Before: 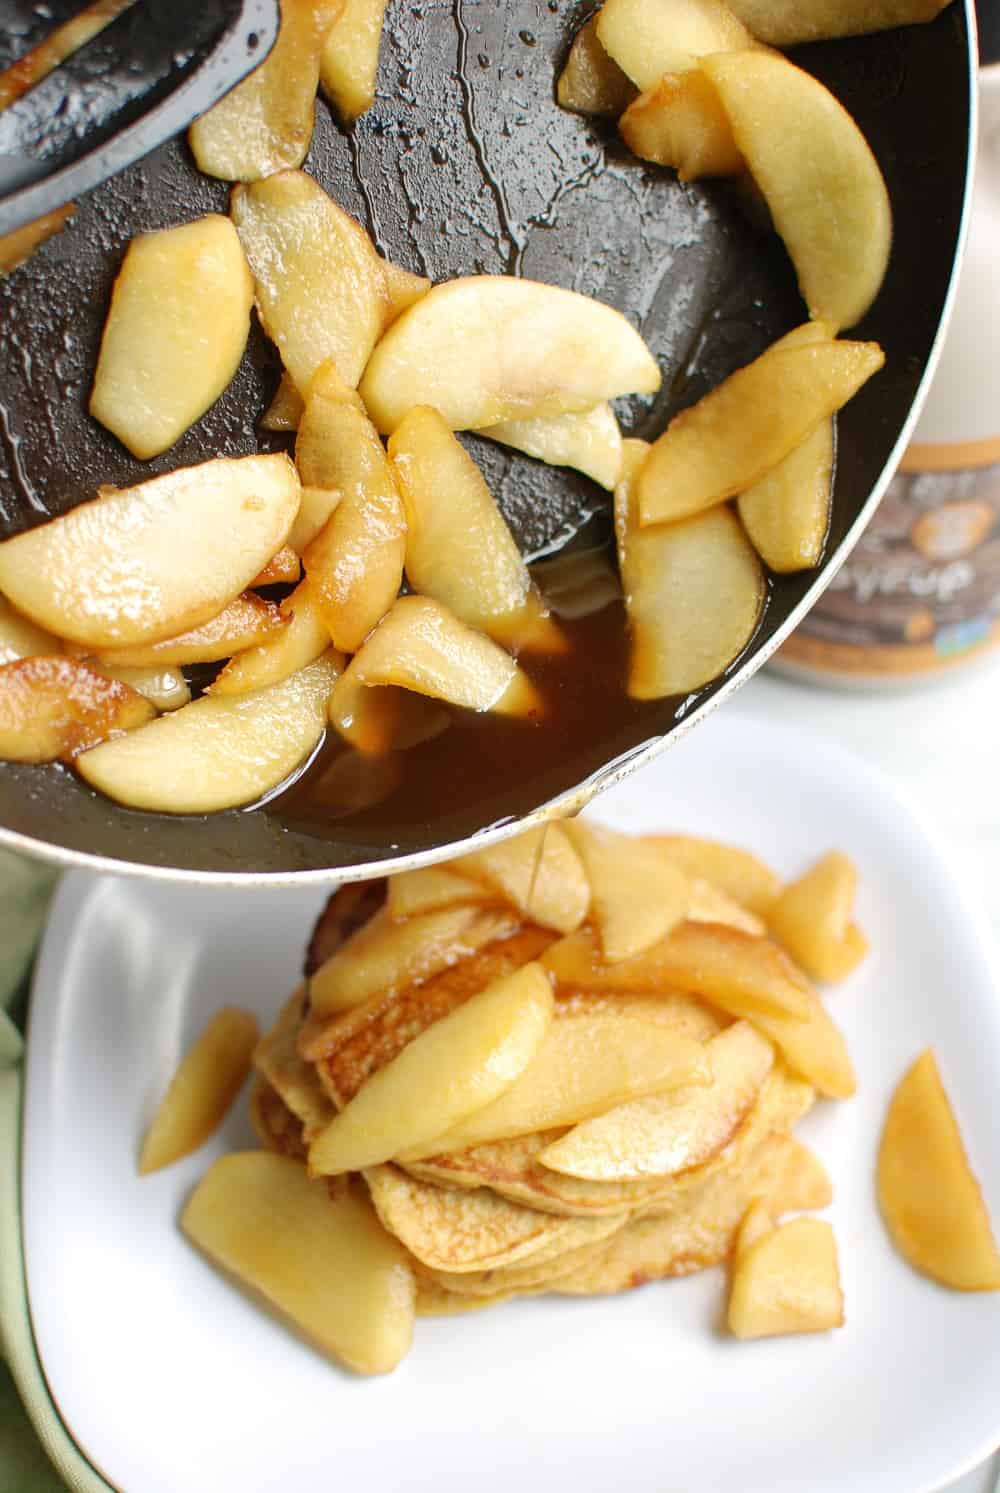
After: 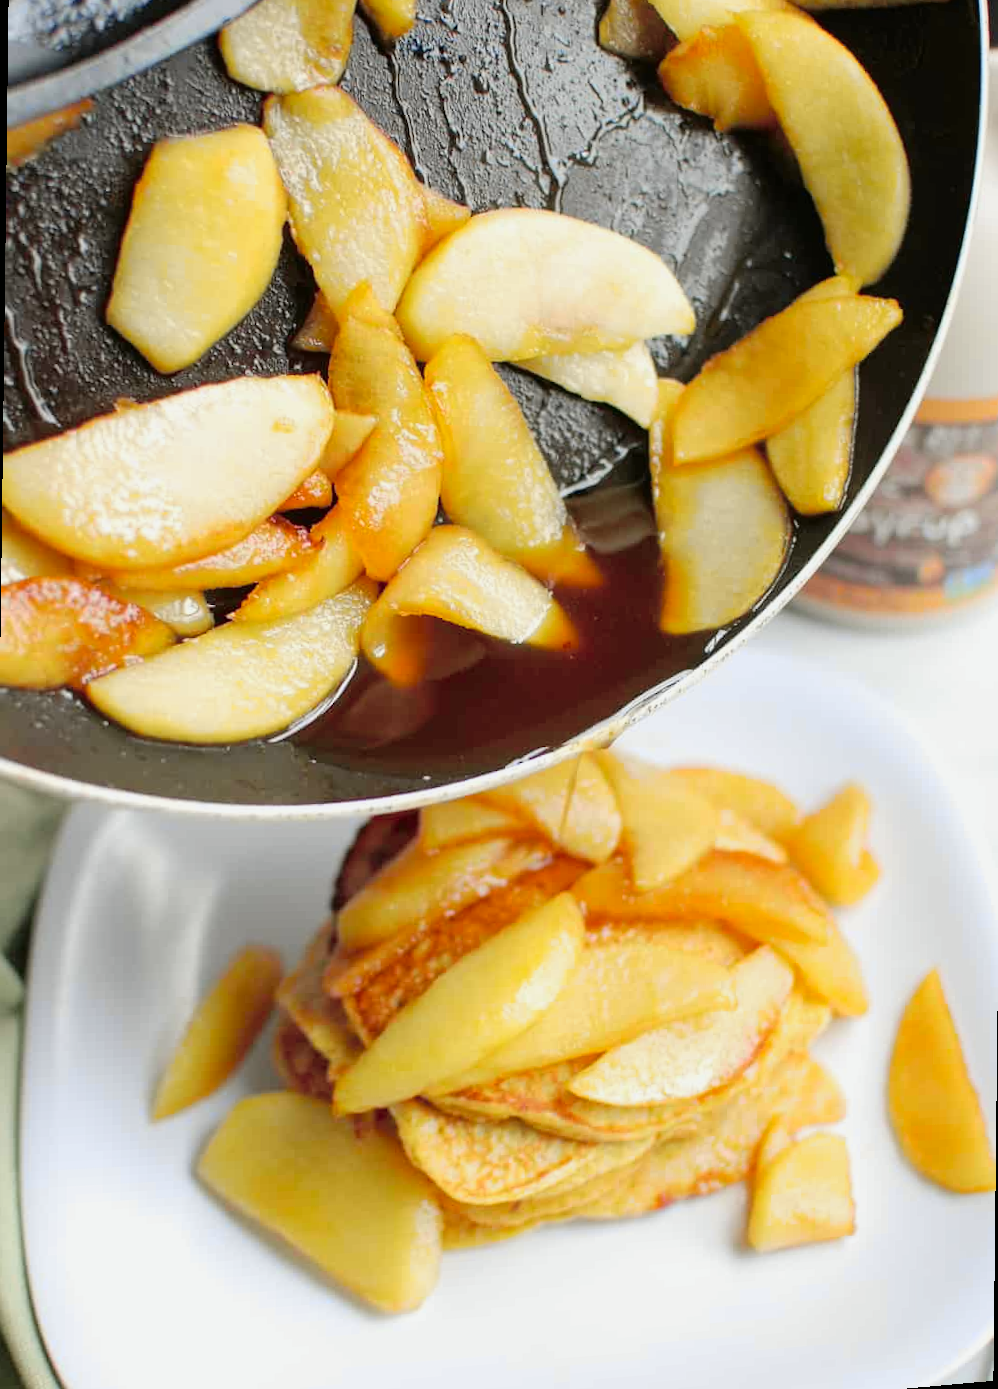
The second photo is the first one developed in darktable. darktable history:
rotate and perspective: rotation 0.679°, lens shift (horizontal) 0.136, crop left 0.009, crop right 0.991, crop top 0.078, crop bottom 0.95
tone curve: curves: ch0 [(0, 0) (0.07, 0.052) (0.23, 0.254) (0.486, 0.53) (0.822, 0.825) (0.994, 0.955)]; ch1 [(0, 0) (0.226, 0.261) (0.379, 0.442) (0.469, 0.472) (0.495, 0.495) (0.514, 0.504) (0.561, 0.568) (0.59, 0.612) (1, 1)]; ch2 [(0, 0) (0.269, 0.299) (0.459, 0.441) (0.498, 0.499) (0.523, 0.52) (0.586, 0.569) (0.635, 0.617) (0.659, 0.681) (0.718, 0.764) (1, 1)], color space Lab, independent channels, preserve colors none
